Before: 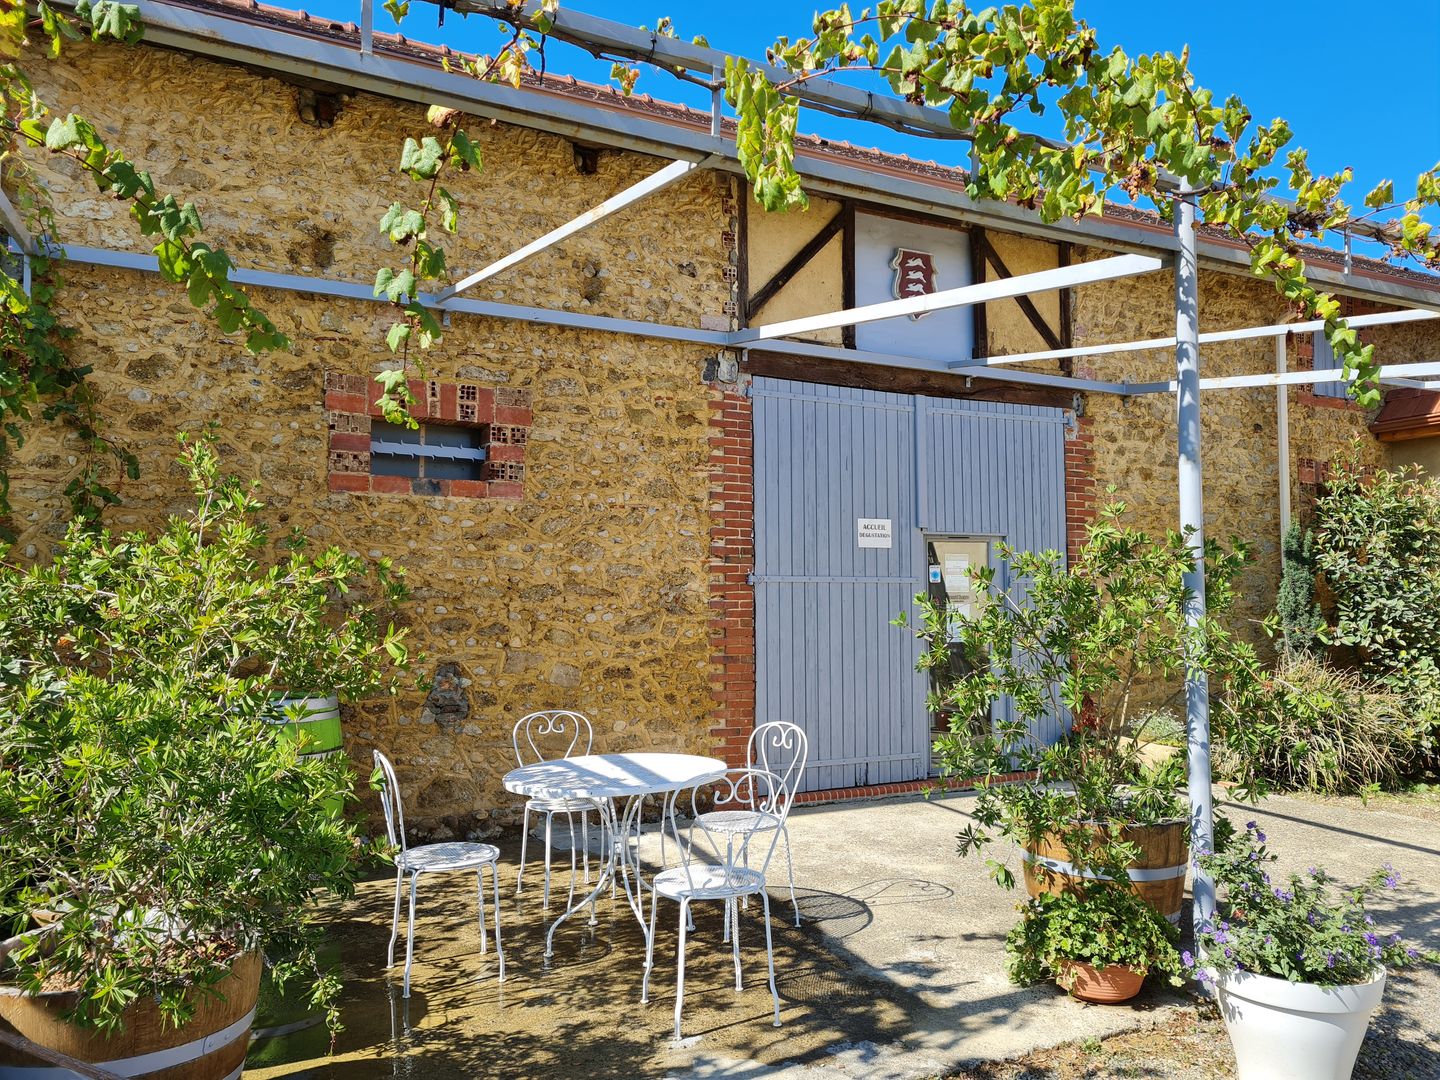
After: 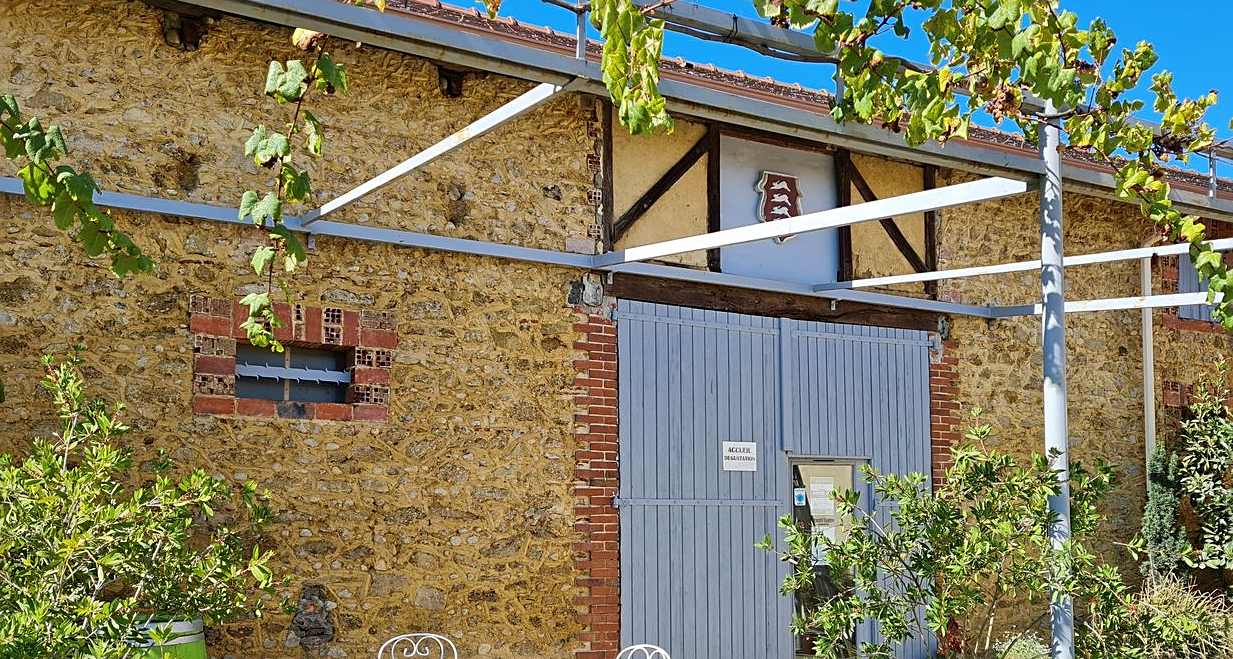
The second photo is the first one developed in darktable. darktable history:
crop and rotate: left 9.377%, top 7.13%, right 4.979%, bottom 31.795%
sharpen: on, module defaults
